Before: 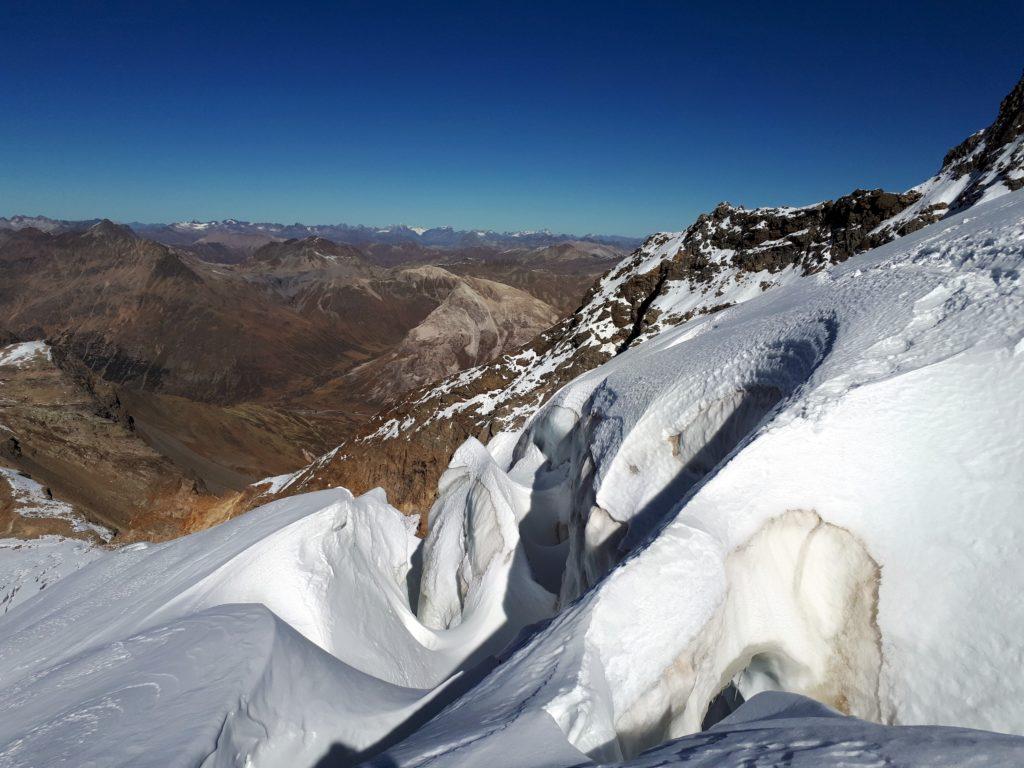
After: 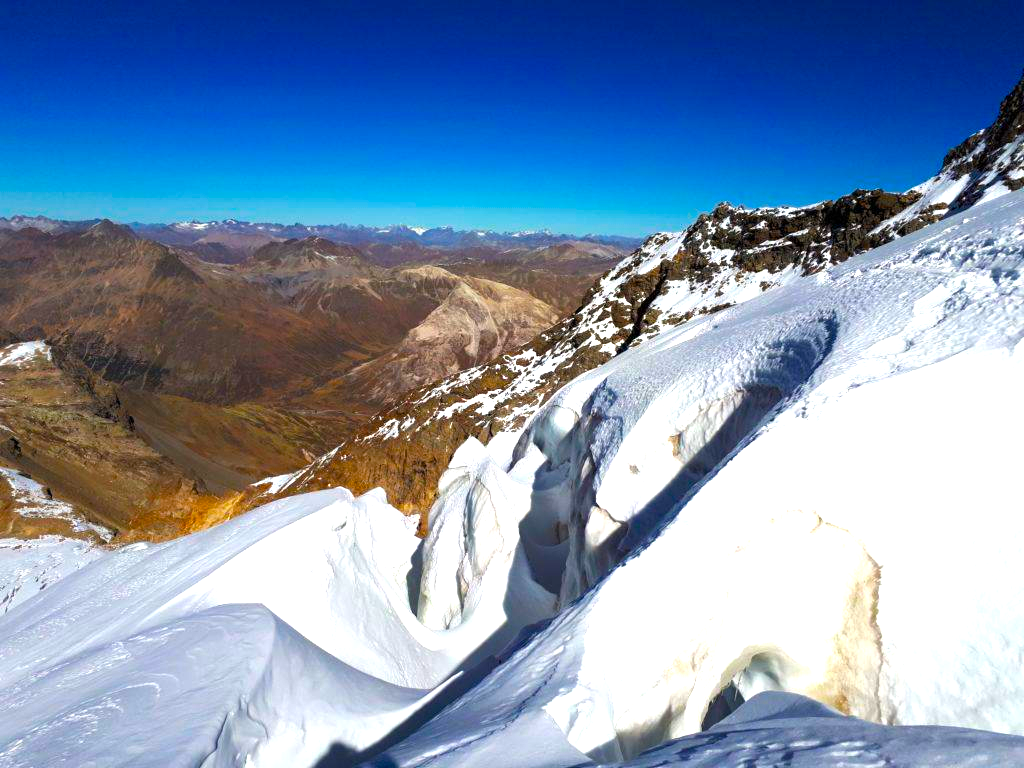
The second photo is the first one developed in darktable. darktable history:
color balance rgb: power › hue 63.08°, linear chroma grading › global chroma 15.334%, perceptual saturation grading › global saturation 29.649%, perceptual brilliance grading › global brilliance 20.38%, global vibrance 24.556%
exposure: exposure 0.201 EV, compensate highlight preservation false
